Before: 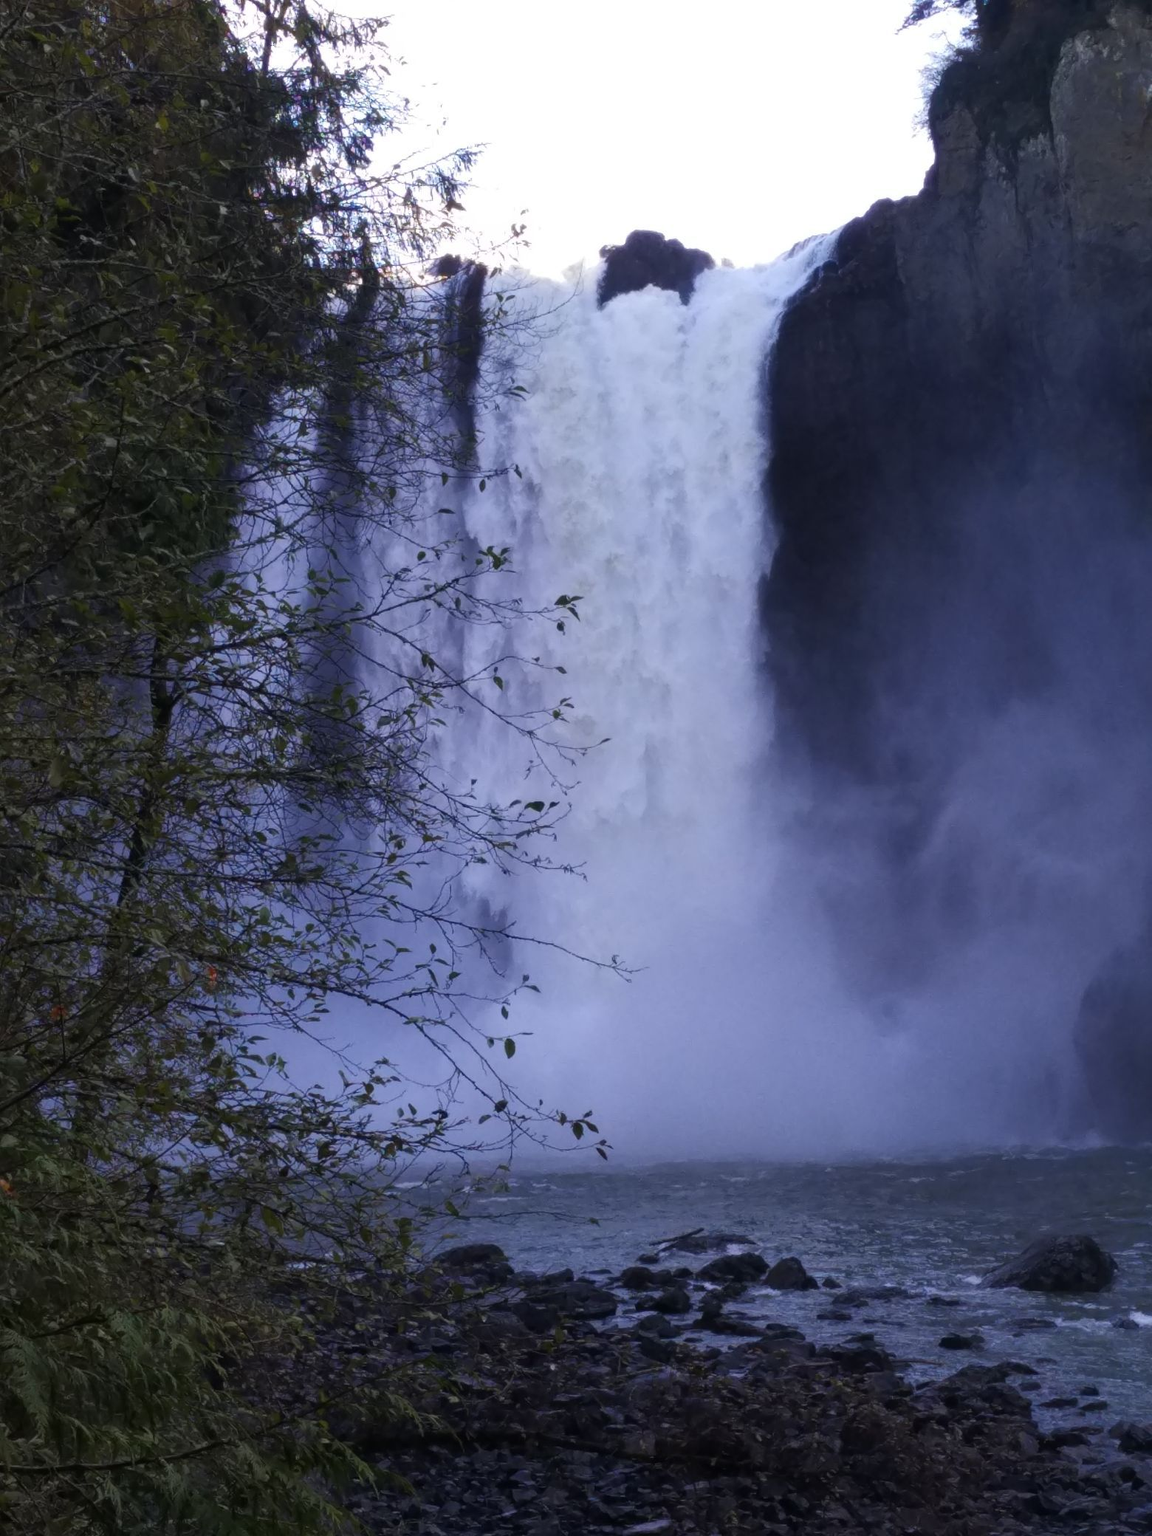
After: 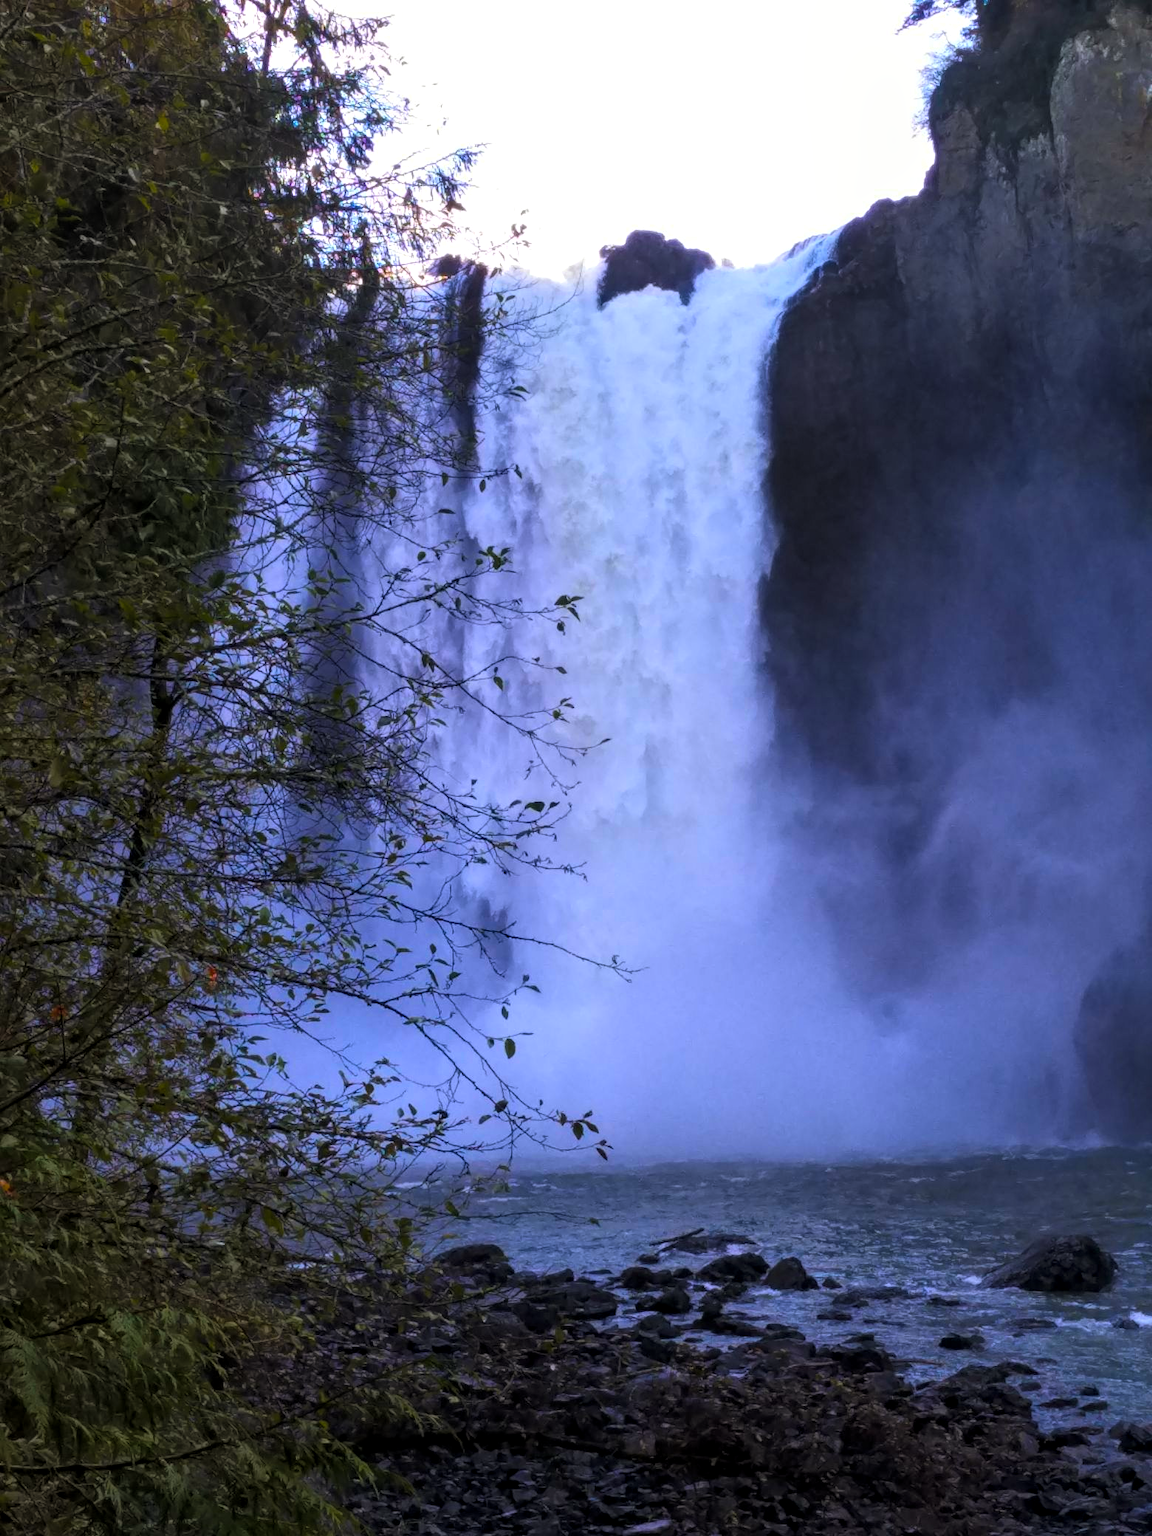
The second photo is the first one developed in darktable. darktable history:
contrast brightness saturation: contrast 0.065, brightness 0.174, saturation 0.409
local contrast: on, module defaults
levels: levels [0.029, 0.545, 0.971]
color balance rgb: shadows lift › chroma 3.785%, shadows lift › hue 88.17°, power › chroma 0.249%, power › hue 61.73°, perceptual saturation grading › global saturation 39.738%, global vibrance 20%
